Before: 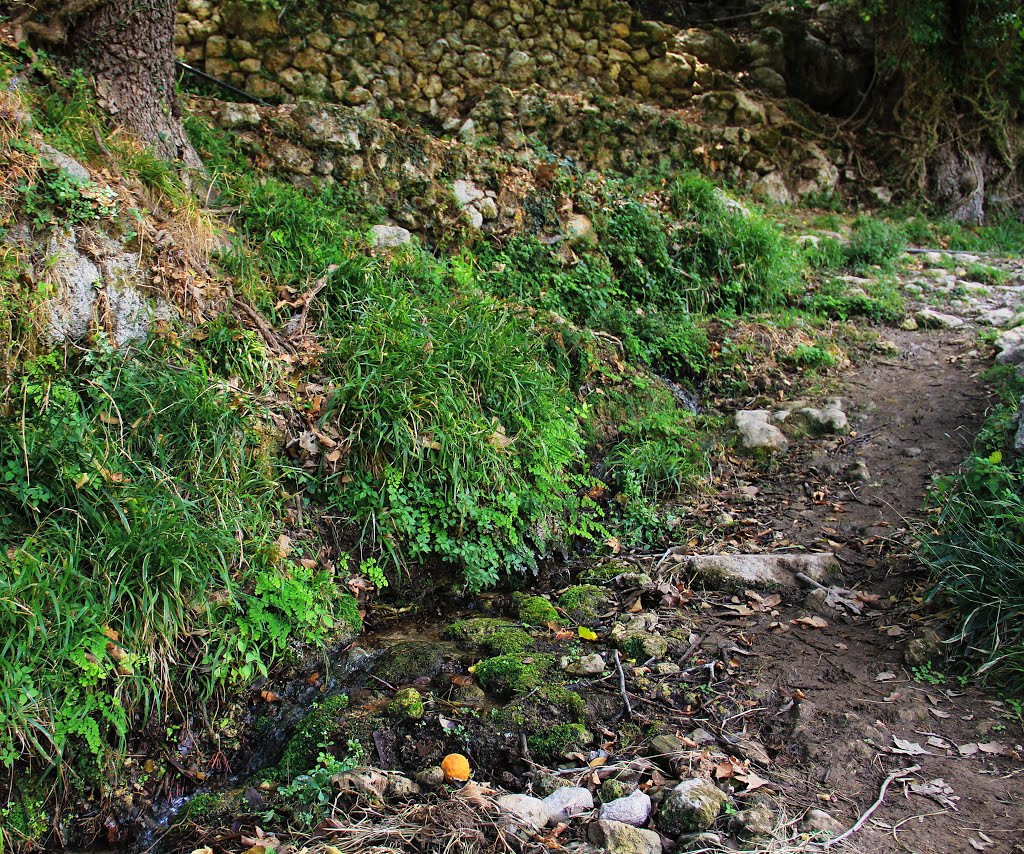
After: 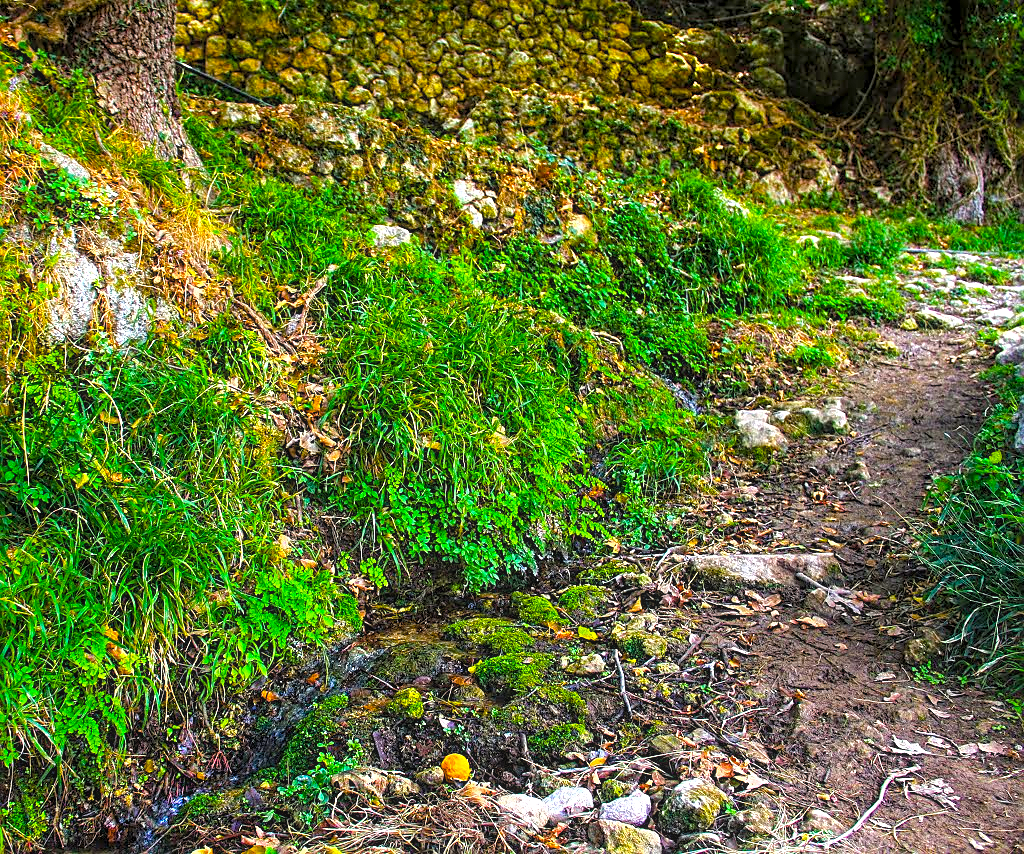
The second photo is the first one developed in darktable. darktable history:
sharpen: on, module defaults
exposure: black level correction 0, exposure 0.7 EV, compensate exposure bias true, compensate highlight preservation false
local contrast: highlights 74%, shadows 55%, detail 176%, midtone range 0.207
color balance rgb: perceptual saturation grading › global saturation 100%
